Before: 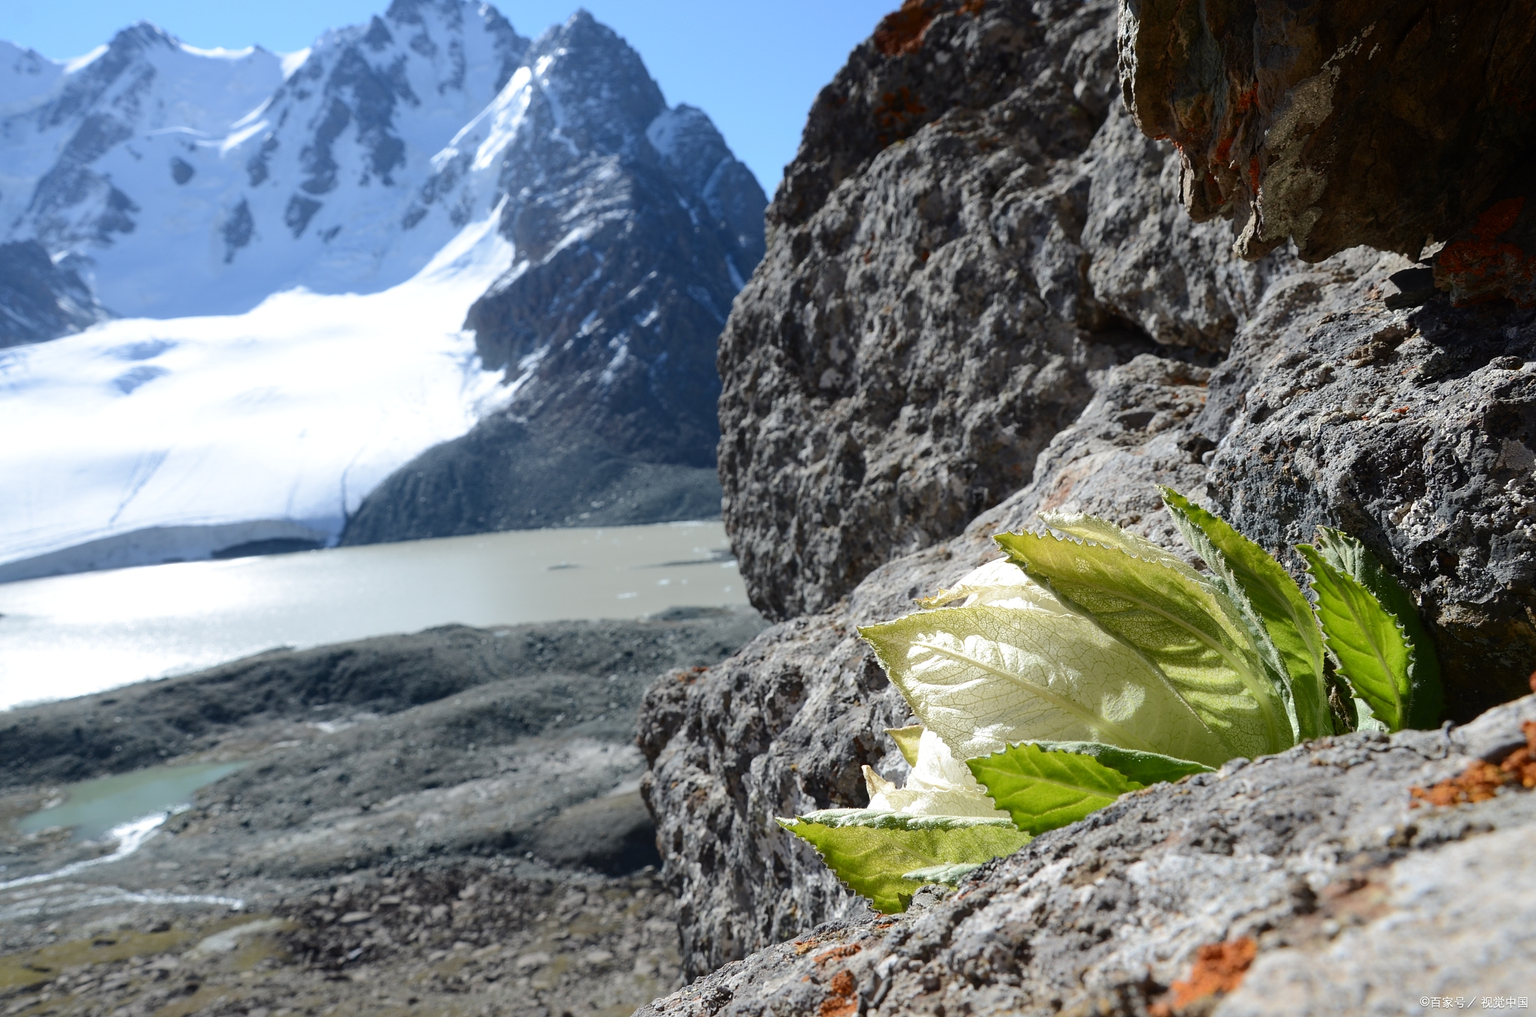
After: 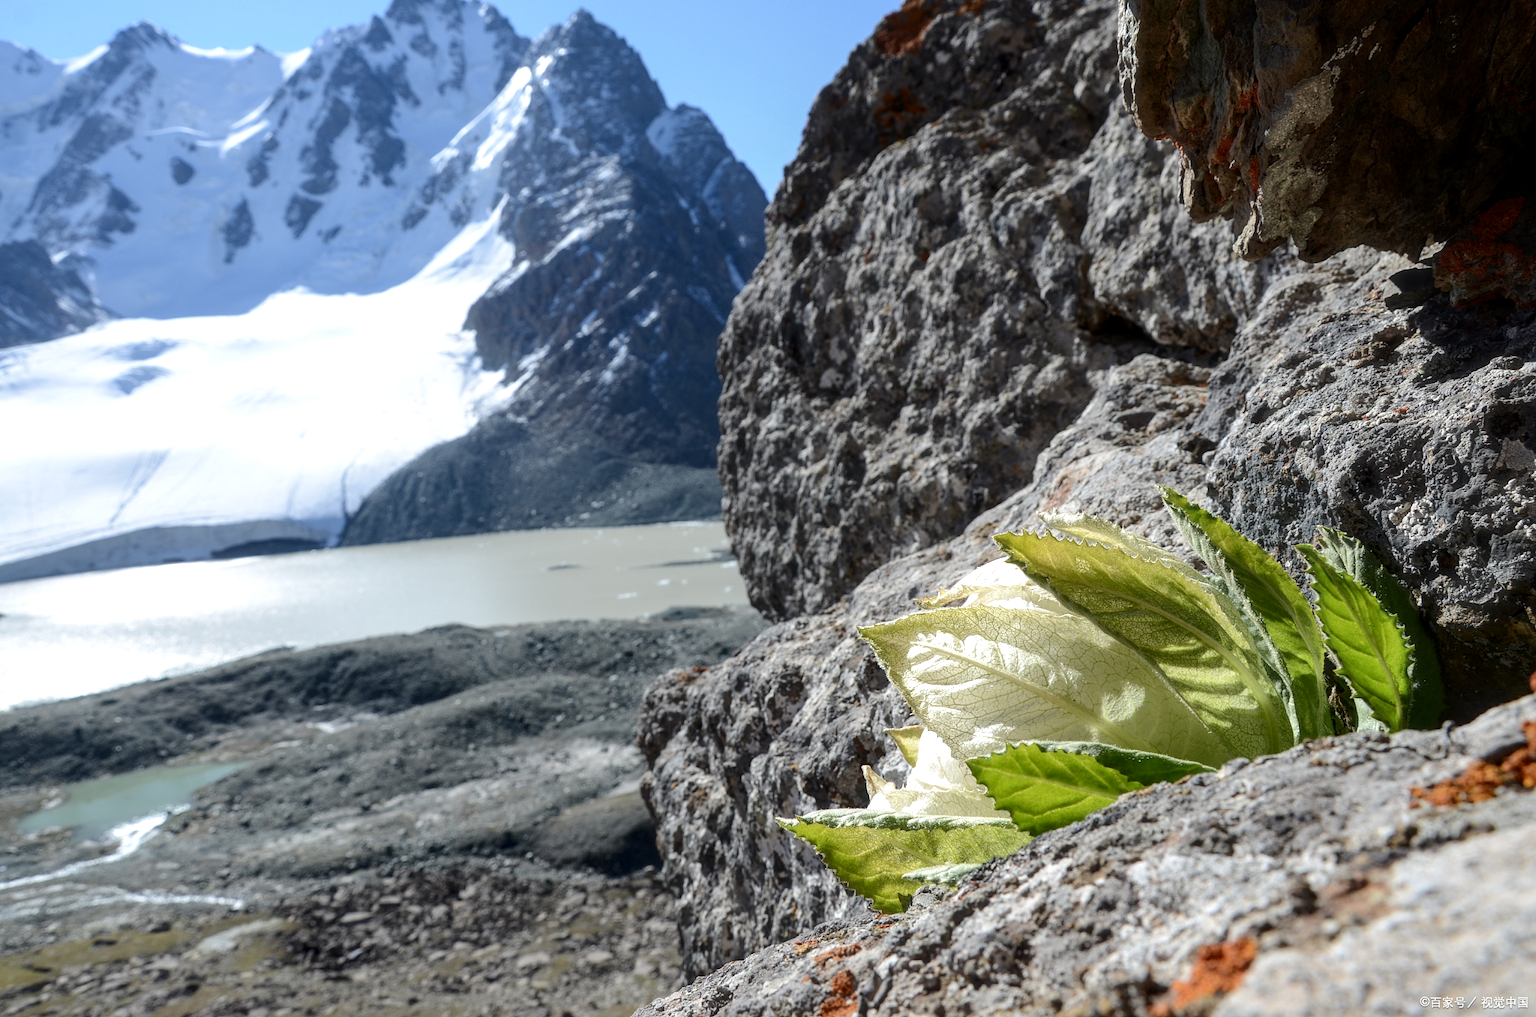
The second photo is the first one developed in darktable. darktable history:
haze removal: strength -0.046, compatibility mode true, adaptive false
local contrast: detail 130%
